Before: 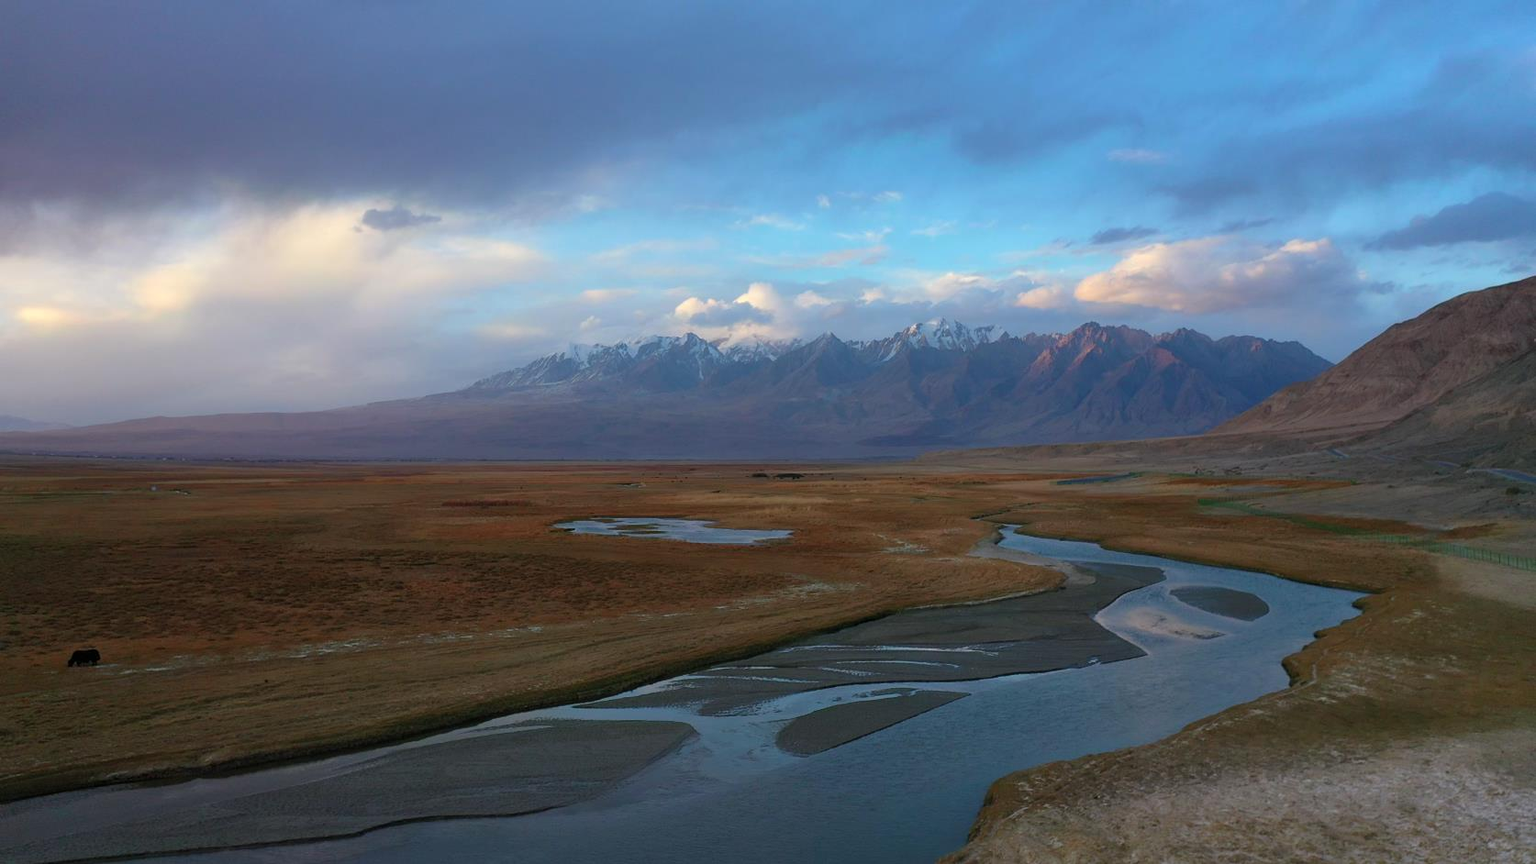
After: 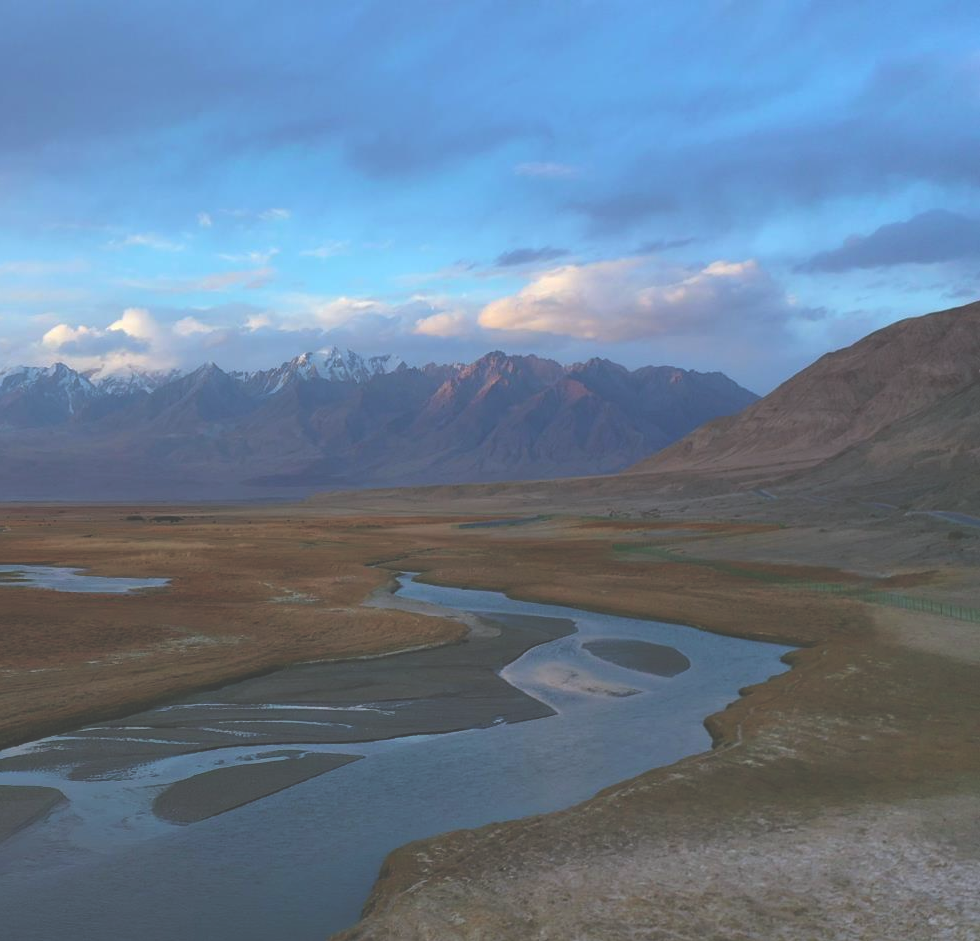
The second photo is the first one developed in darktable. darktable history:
exposure: black level correction -0.041, exposure 0.064 EV, compensate highlight preservation false
crop: left 41.402%
white balance: red 0.98, blue 1.034
